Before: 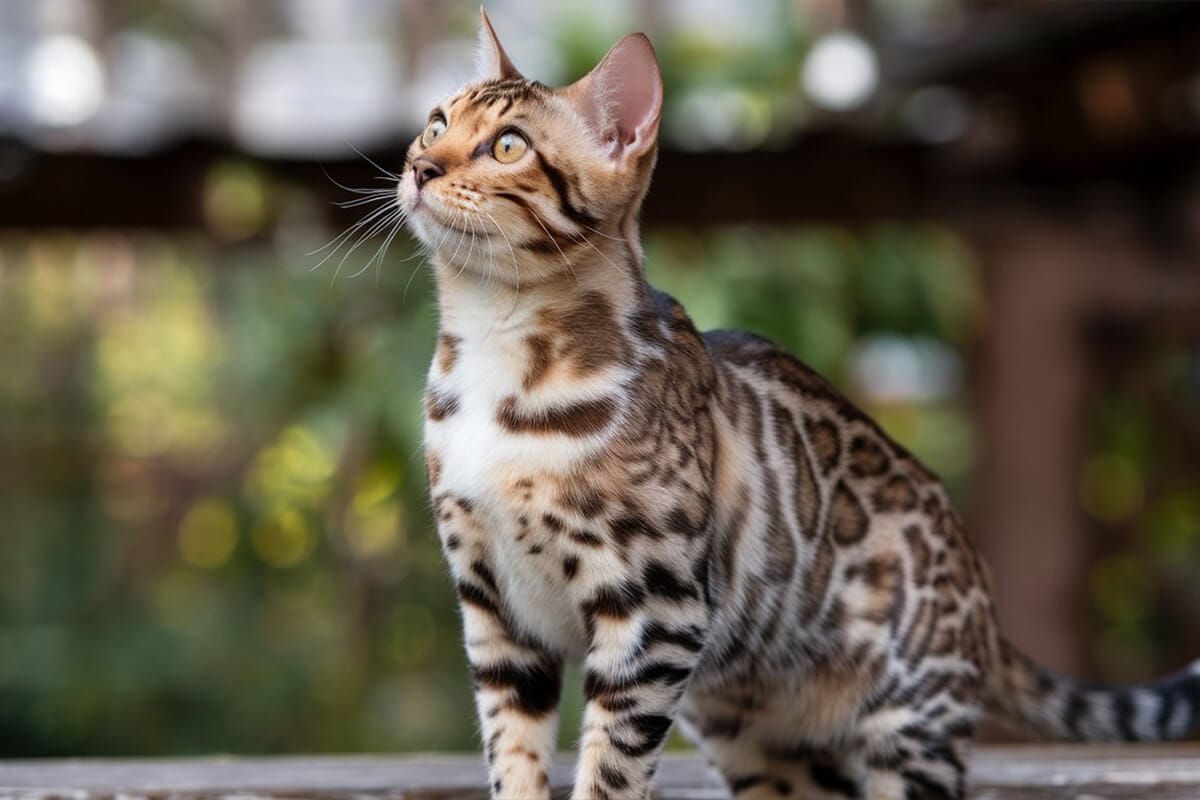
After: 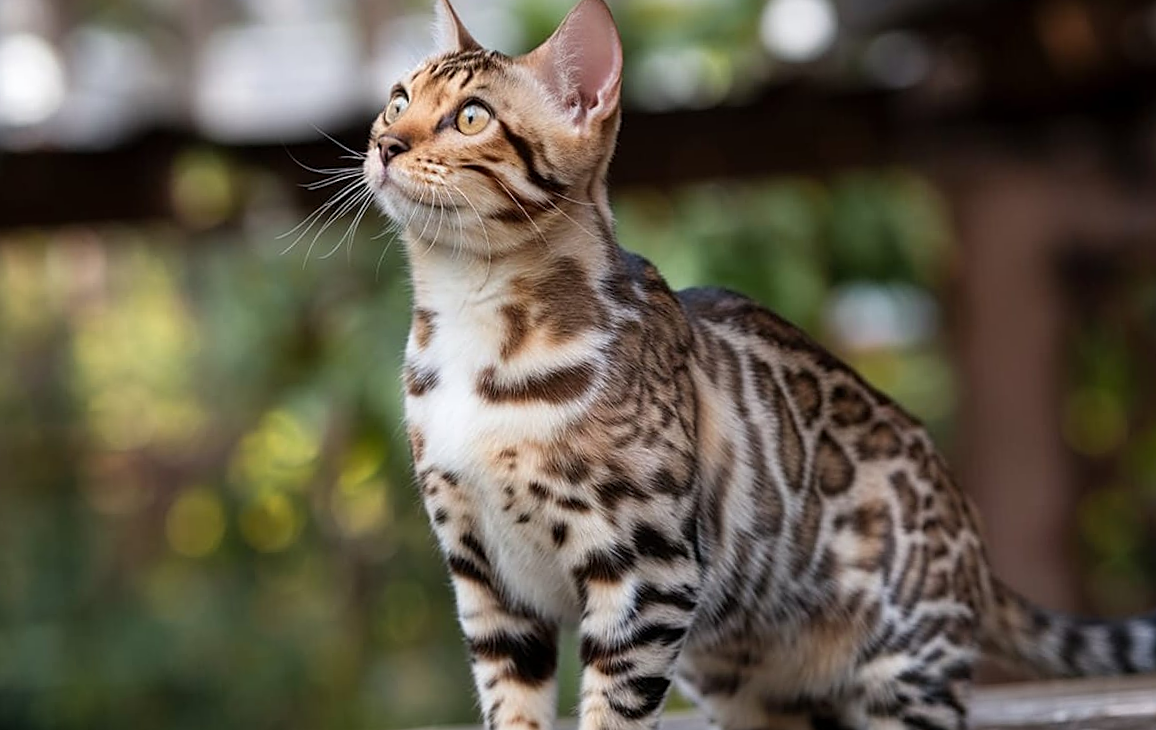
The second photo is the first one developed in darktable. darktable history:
rotate and perspective: rotation -3.52°, crop left 0.036, crop right 0.964, crop top 0.081, crop bottom 0.919
sharpen: on, module defaults
